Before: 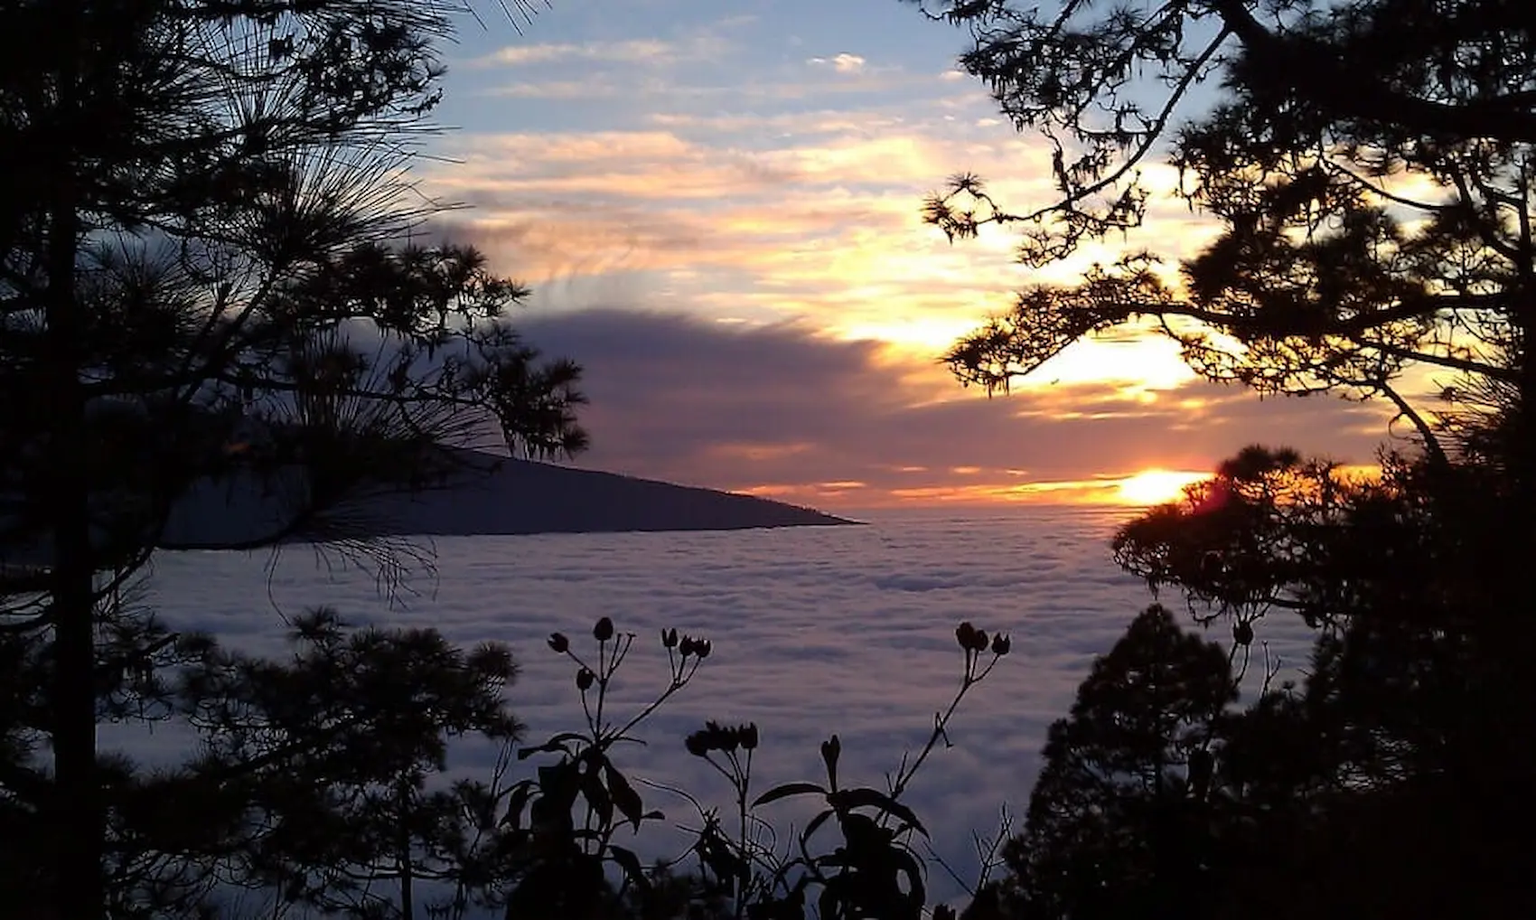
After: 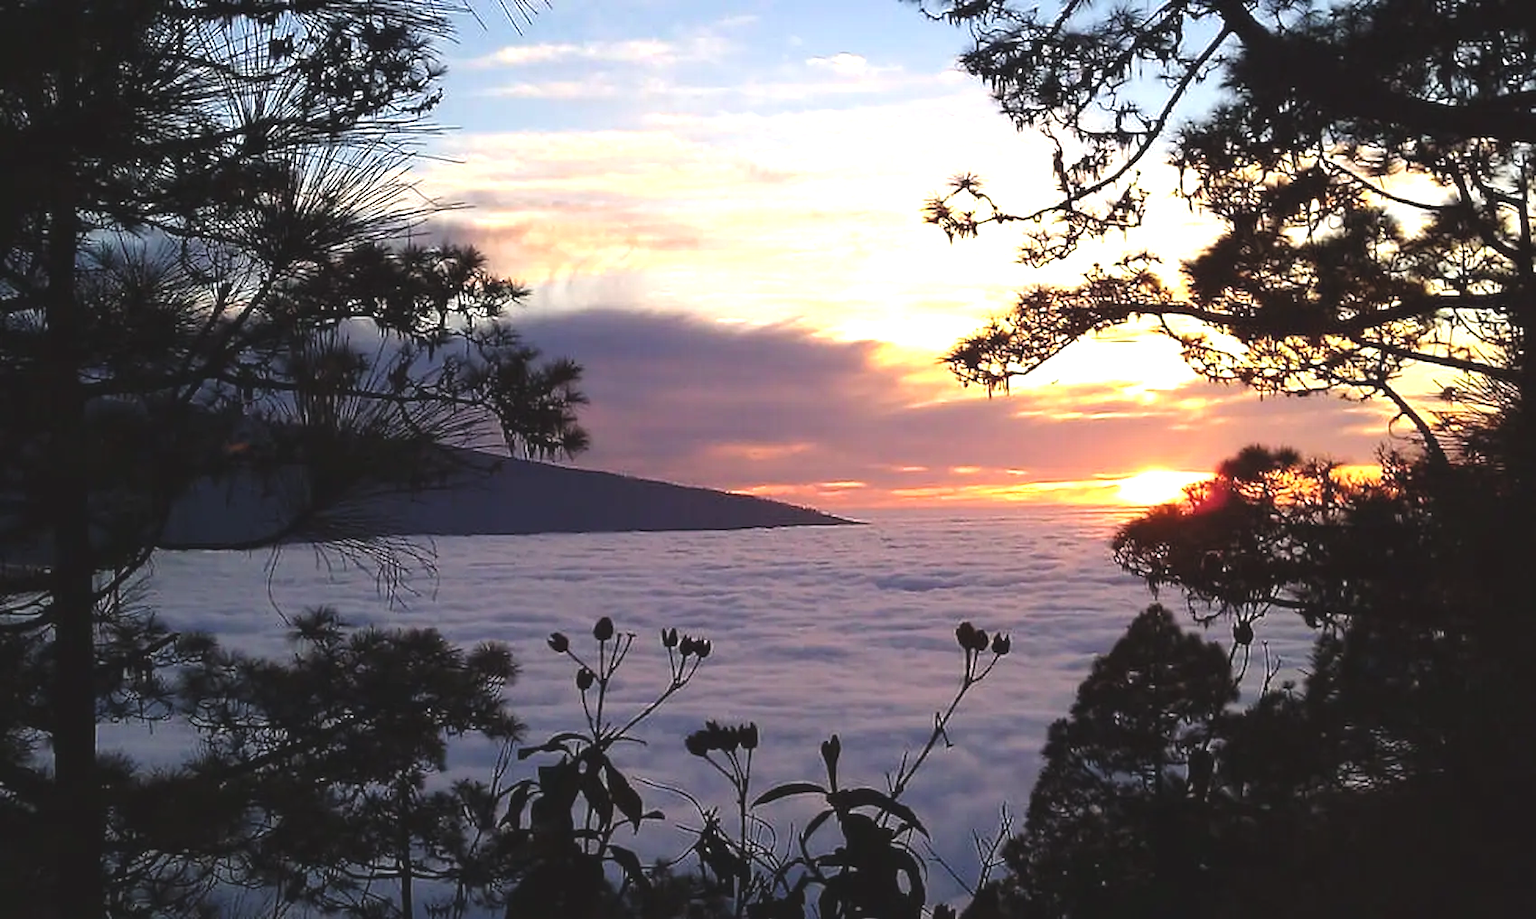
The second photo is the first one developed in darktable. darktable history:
exposure: black level correction -0.006, exposure 1 EV, compensate exposure bias true, compensate highlight preservation false
